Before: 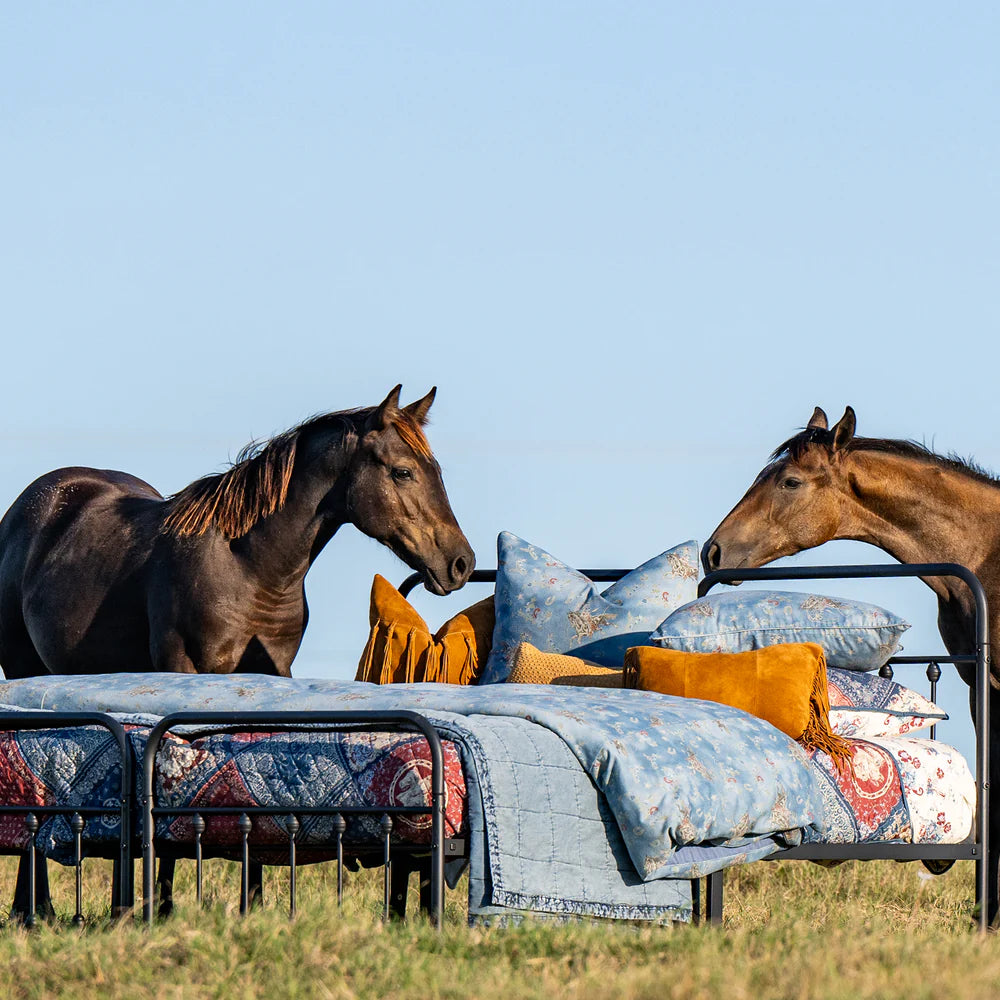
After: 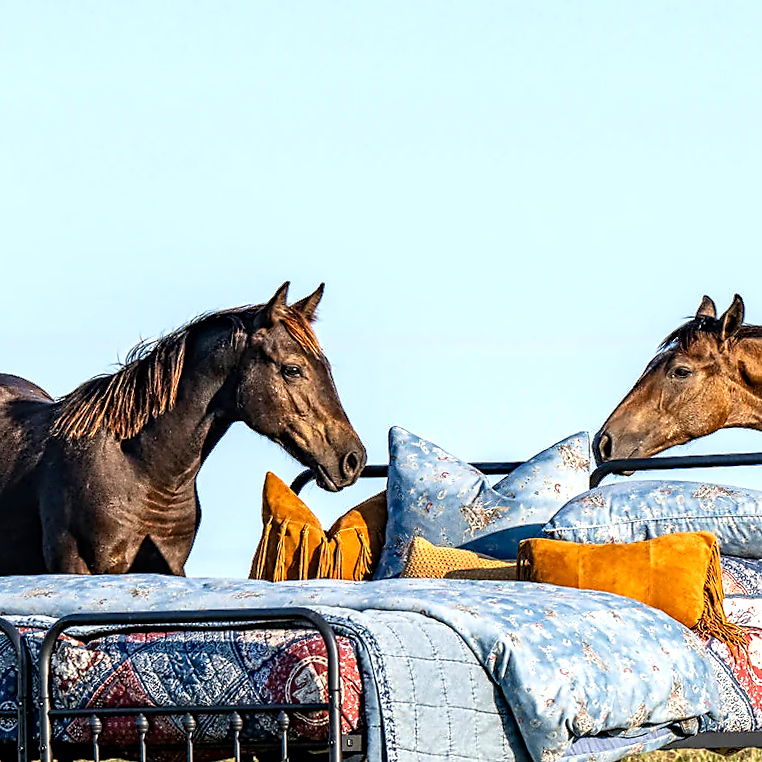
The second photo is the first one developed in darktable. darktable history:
exposure: black level correction 0.001, exposure 0.5 EV, compensate exposure bias true, compensate highlight preservation false
contrast equalizer: y [[0.5, 0.5, 0.5, 0.515, 0.749, 0.84], [0.5 ×6], [0.5 ×6], [0, 0, 0, 0.001, 0.067, 0.262], [0 ×6]]
rotate and perspective: rotation -1.17°, automatic cropping off
crop and rotate: left 11.831%, top 11.346%, right 13.429%, bottom 13.899%
